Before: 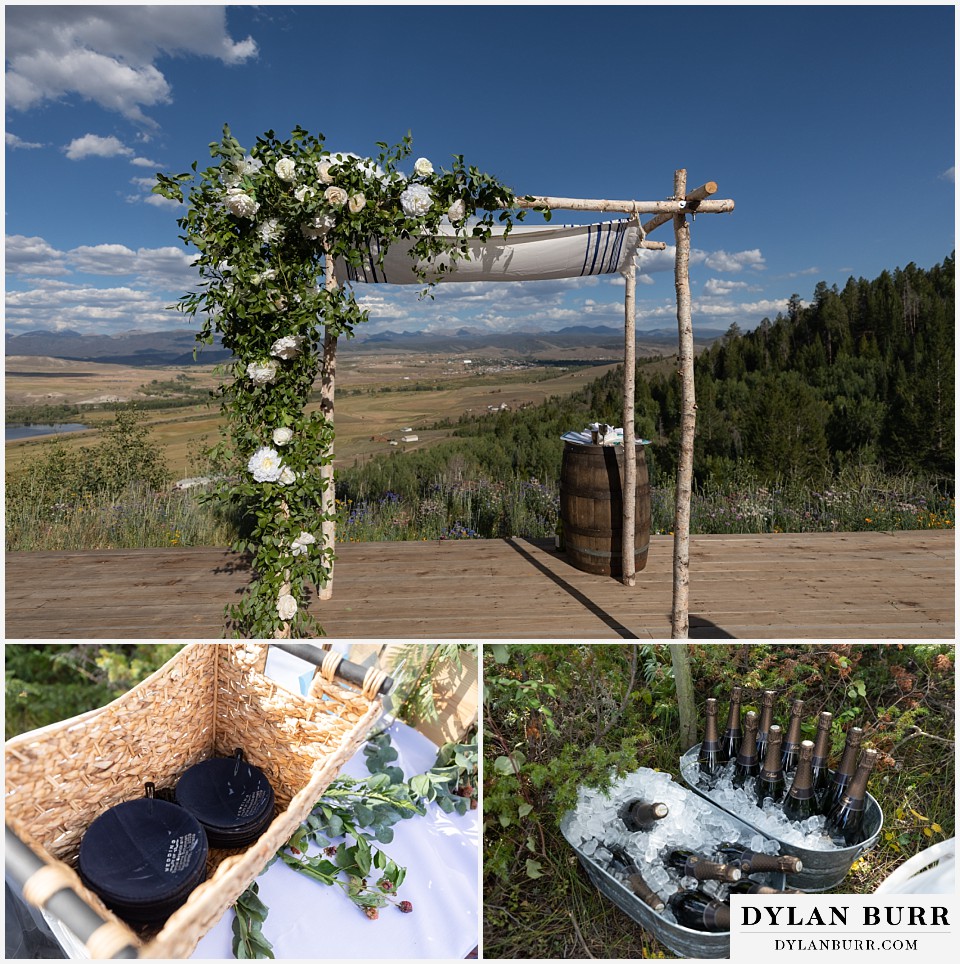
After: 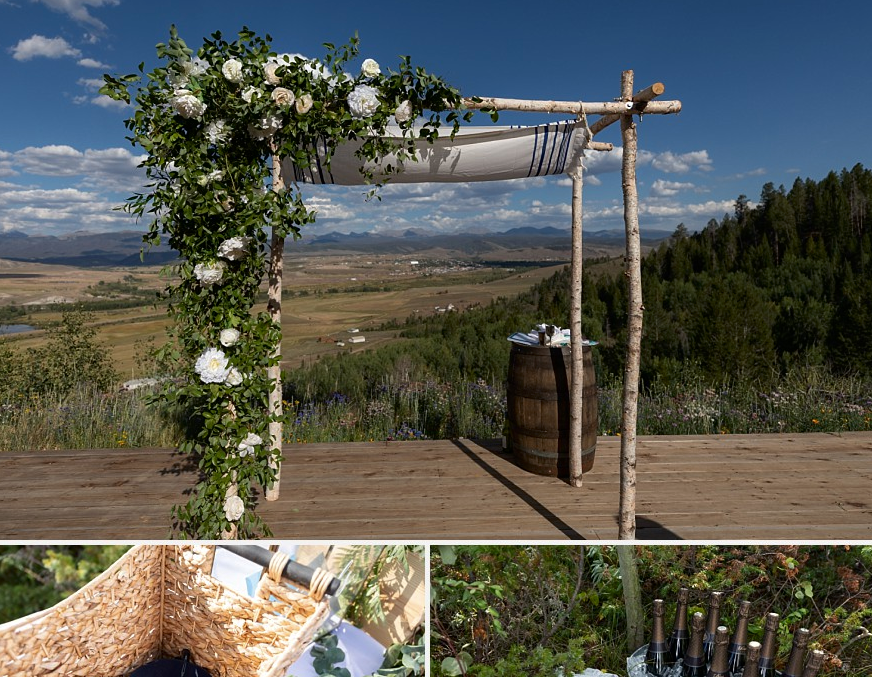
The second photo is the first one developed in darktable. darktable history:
contrast brightness saturation: brightness -0.09
crop: left 5.596%, top 10.314%, right 3.534%, bottom 19.395%
